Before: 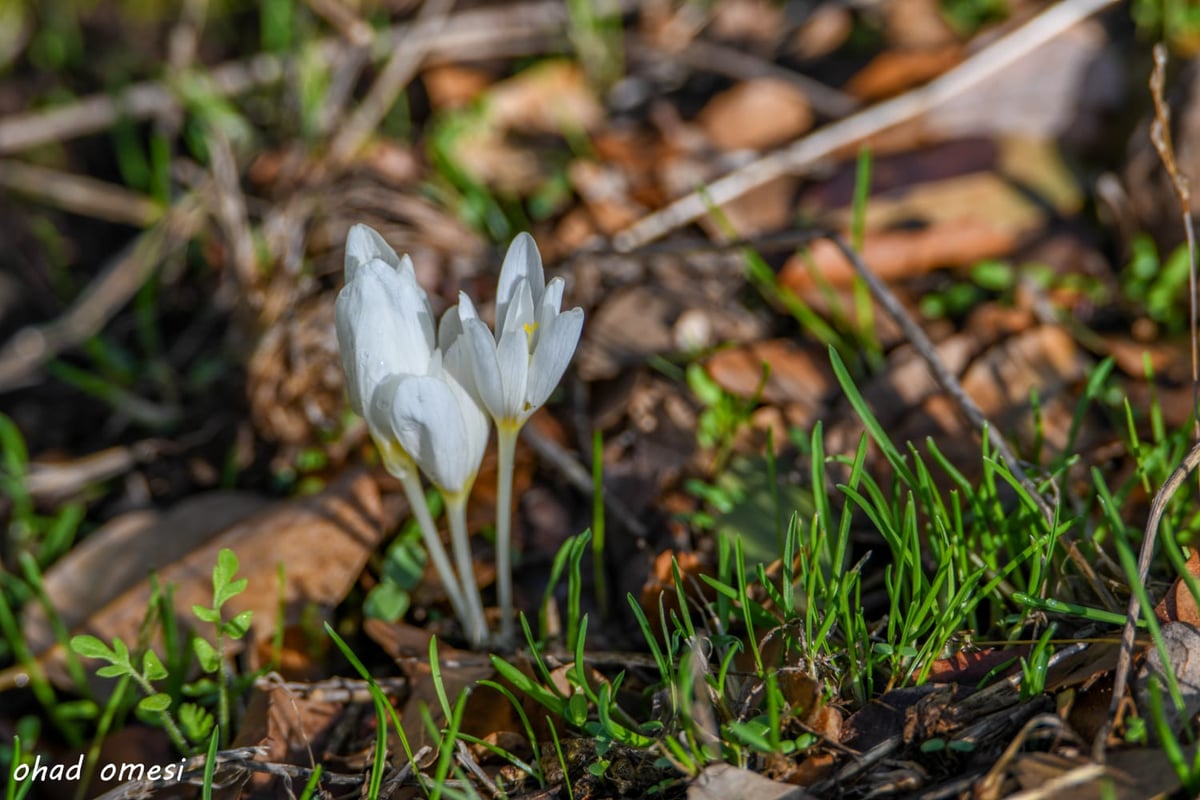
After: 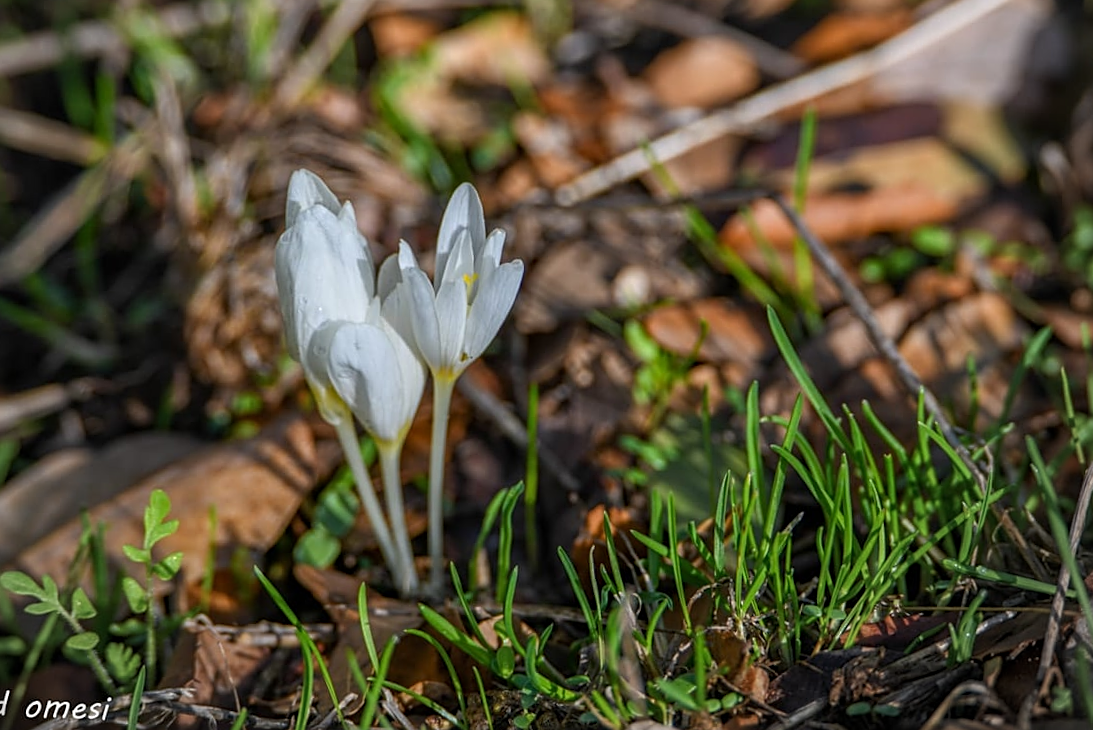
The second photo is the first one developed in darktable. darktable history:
vignetting: fall-off start 79.85%, brightness -0.27, center (-0.069, -0.307)
crop and rotate: angle -1.85°, left 3.125%, top 3.883%, right 1.363%, bottom 0.487%
sharpen: on, module defaults
